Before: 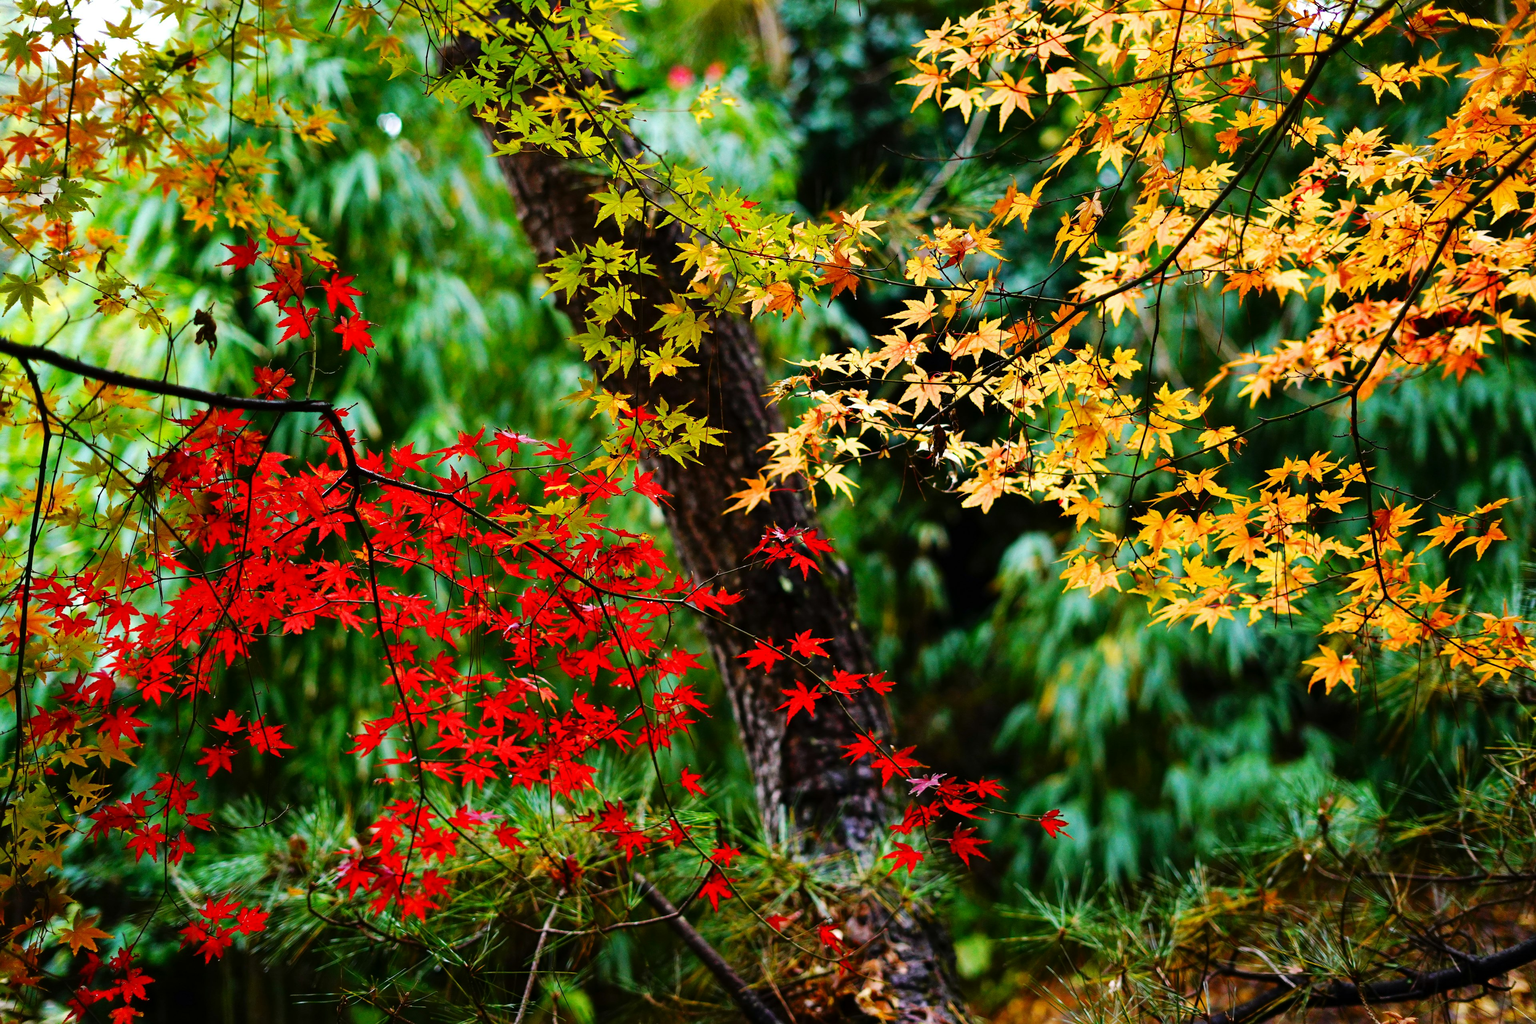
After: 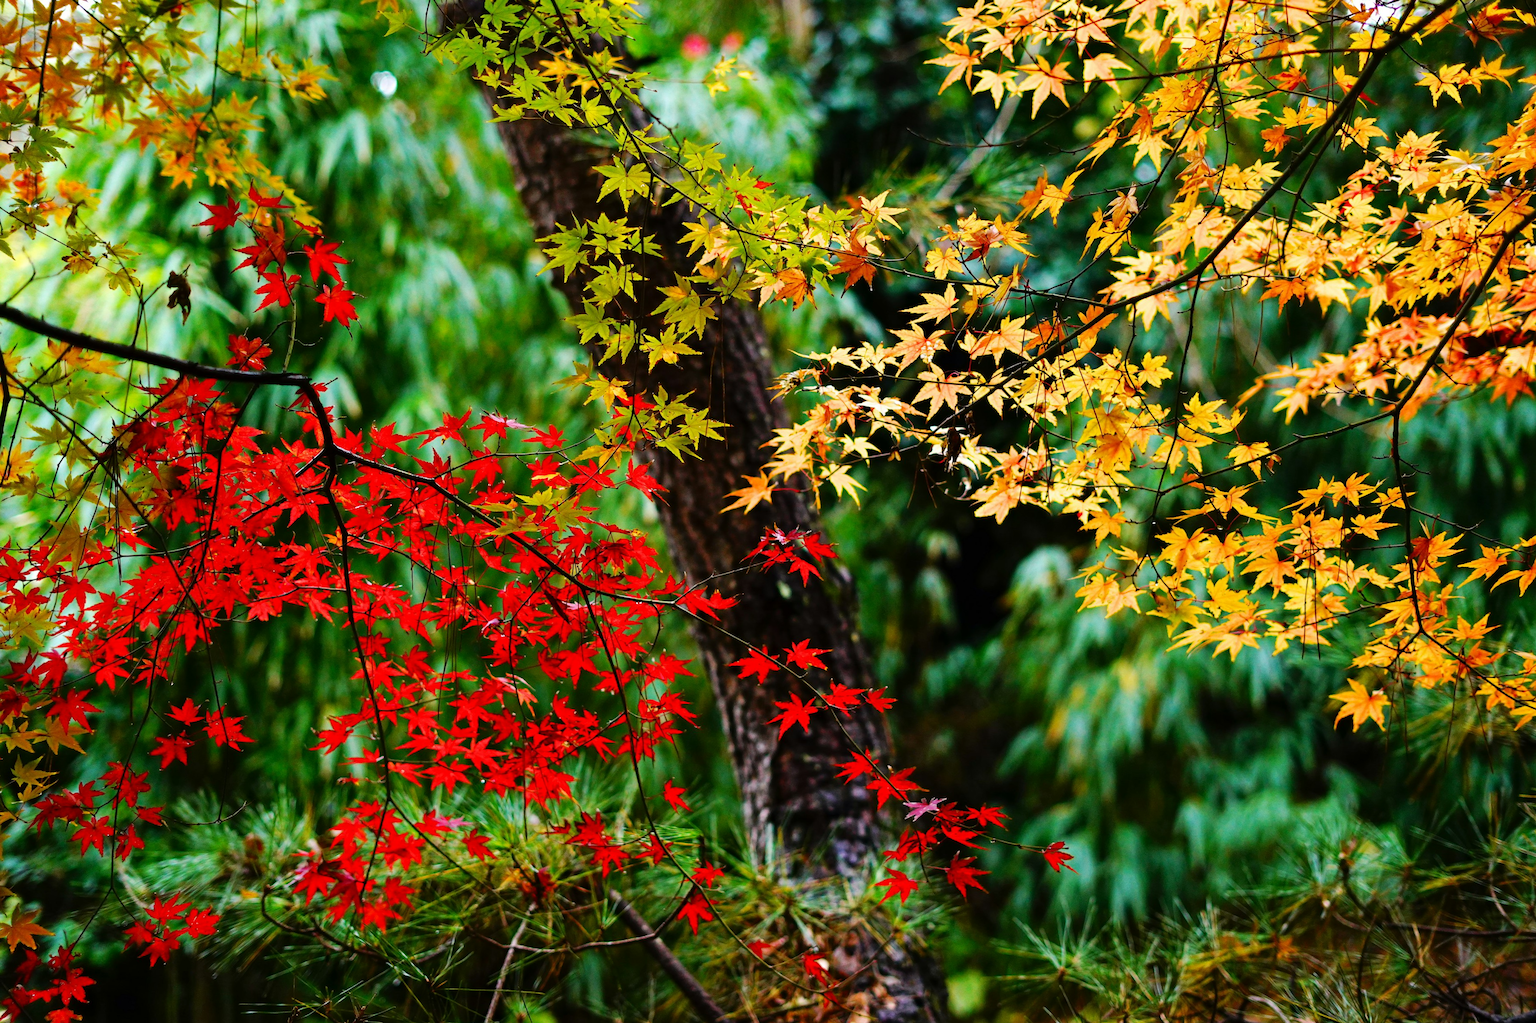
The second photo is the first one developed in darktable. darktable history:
crop and rotate: angle -2.45°
